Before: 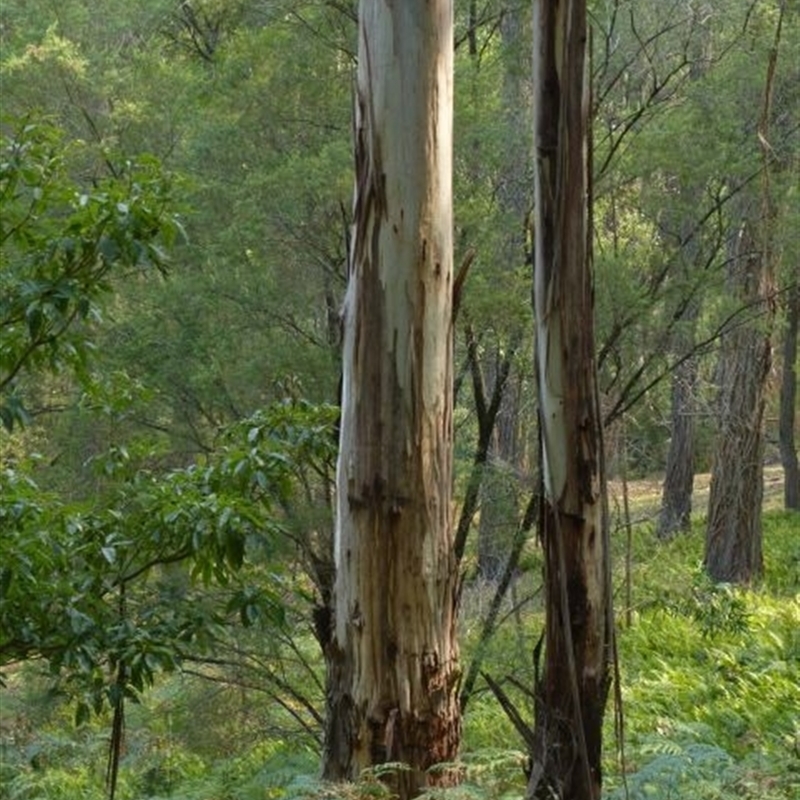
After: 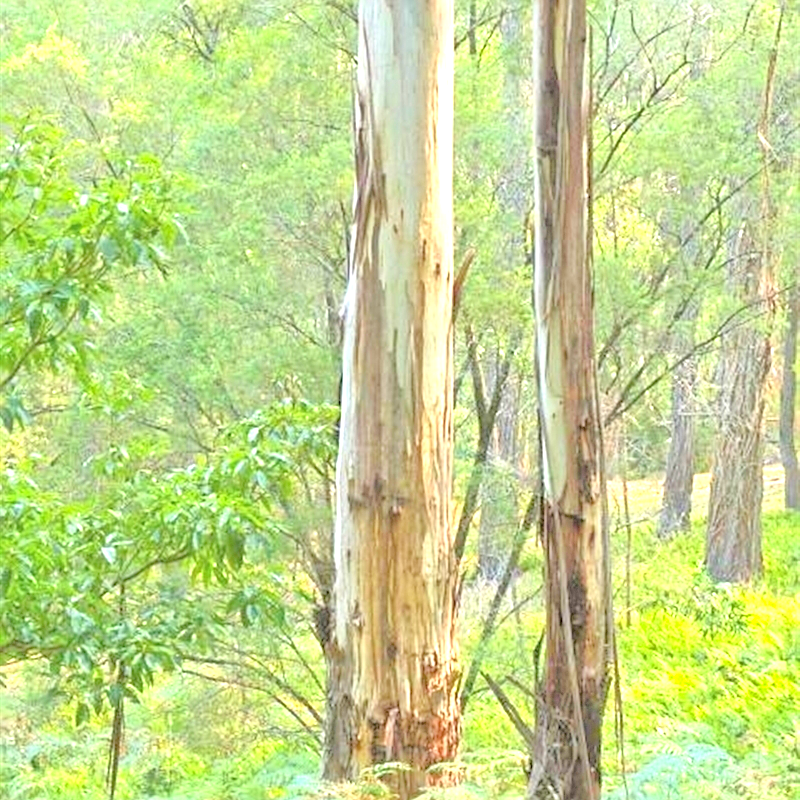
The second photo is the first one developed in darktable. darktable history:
sharpen: on, module defaults
contrast brightness saturation: contrast 0.104, brightness 0.306, saturation 0.135
tone equalizer: -7 EV 0.158 EV, -6 EV 0.596 EV, -5 EV 1.12 EV, -4 EV 1.3 EV, -3 EV 1.14 EV, -2 EV 0.6 EV, -1 EV 0.155 EV, mask exposure compensation -0.485 EV
exposure: black level correction 0, exposure 1.999 EV, compensate exposure bias true, compensate highlight preservation false
